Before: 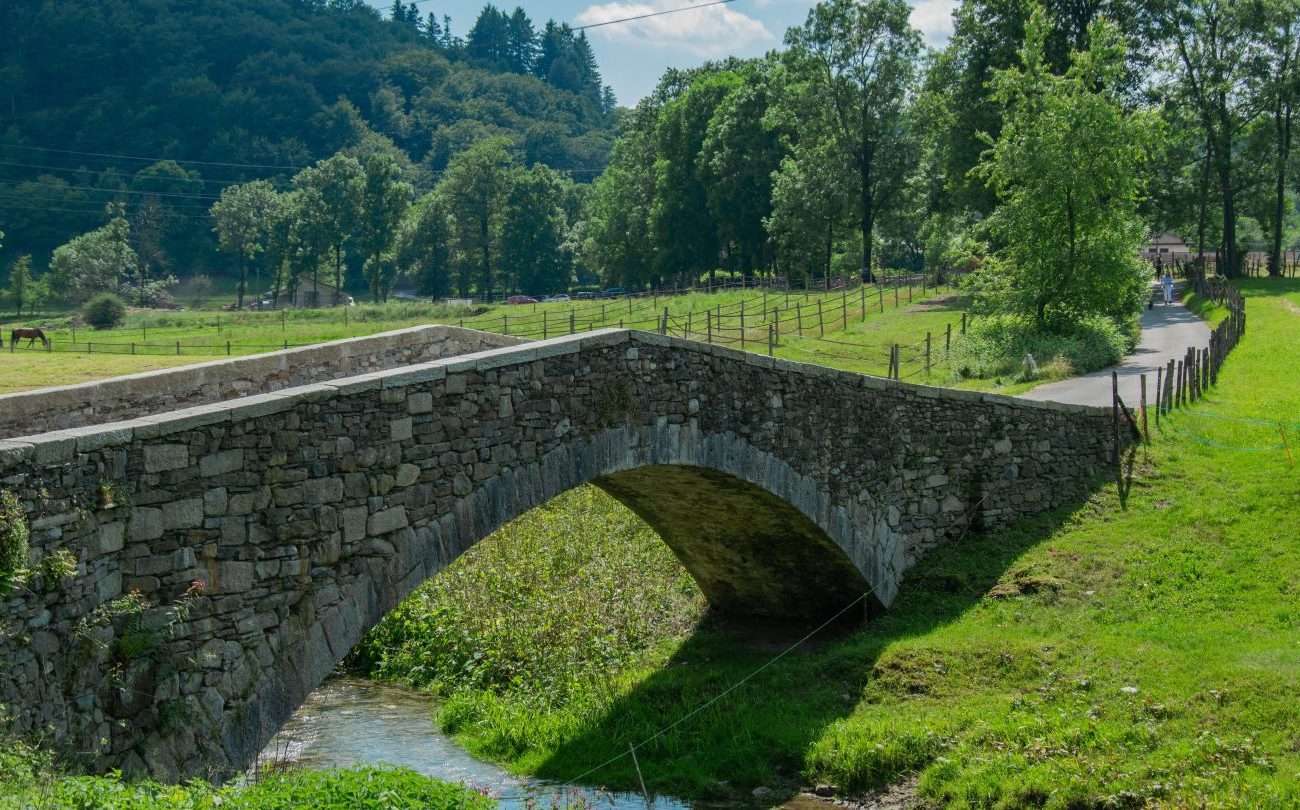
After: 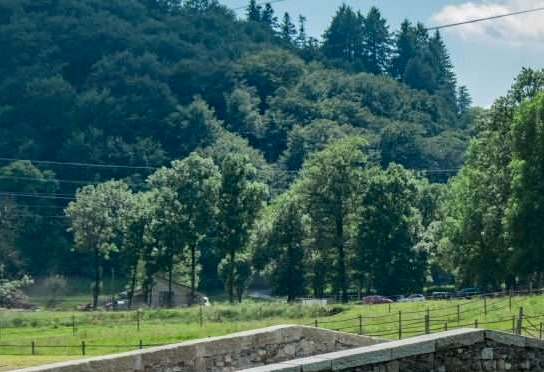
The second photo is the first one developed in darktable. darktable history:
local contrast: mode bilateral grid, contrast 20, coarseness 50, detail 171%, midtone range 0.2
crop and rotate: left 11.208%, top 0.104%, right 46.909%, bottom 53.939%
